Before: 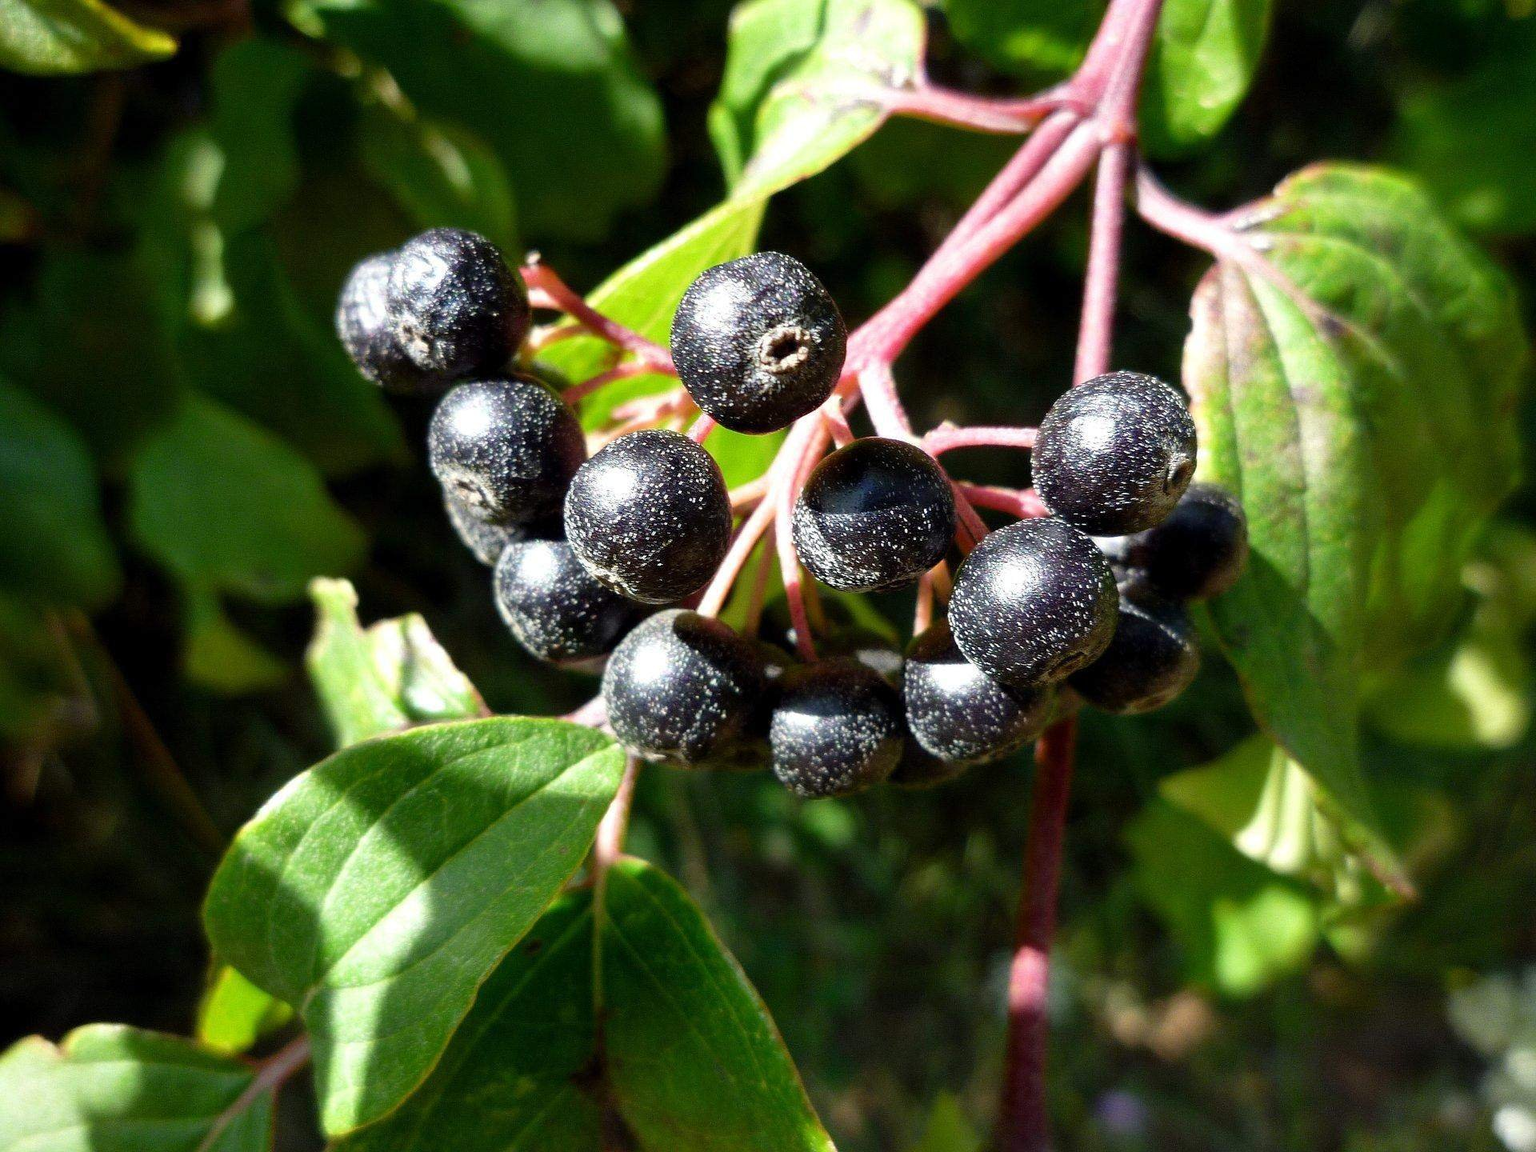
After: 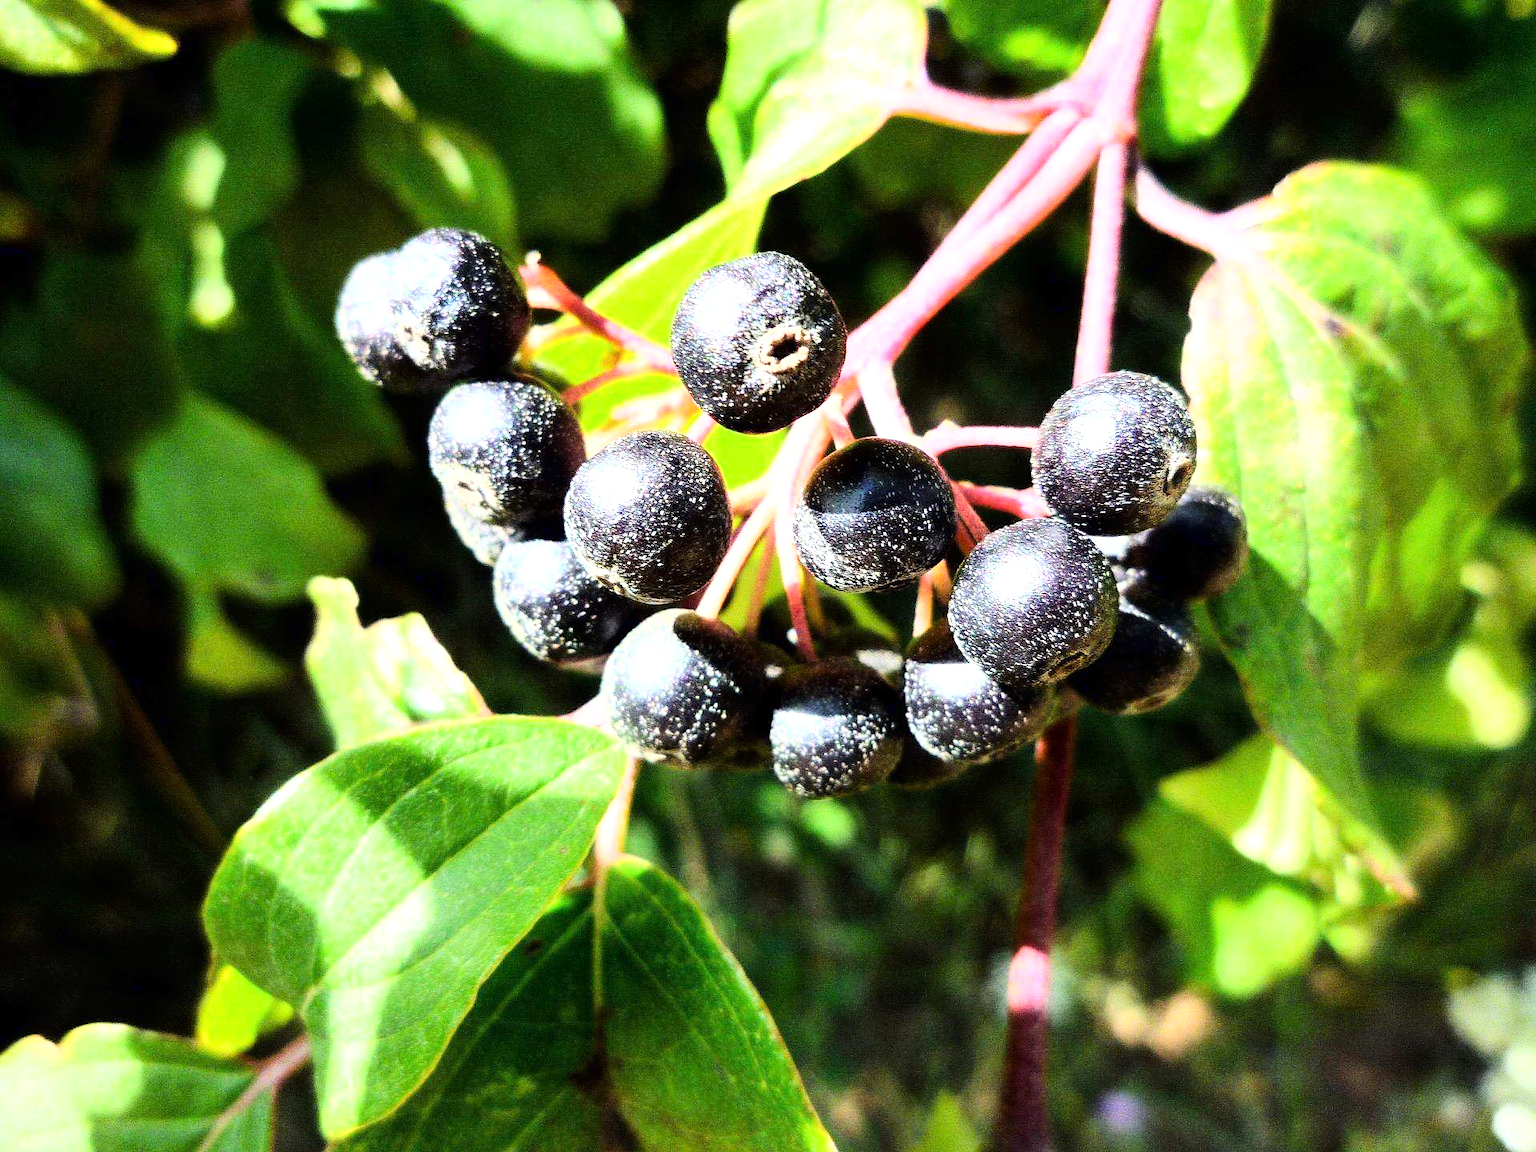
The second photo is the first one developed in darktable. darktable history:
base curve: curves: ch0 [(0, 0) (0.007, 0.004) (0.027, 0.03) (0.046, 0.07) (0.207, 0.54) (0.442, 0.872) (0.673, 0.972) (1, 1)]
exposure: exposure 0.703 EV, compensate highlight preservation false
